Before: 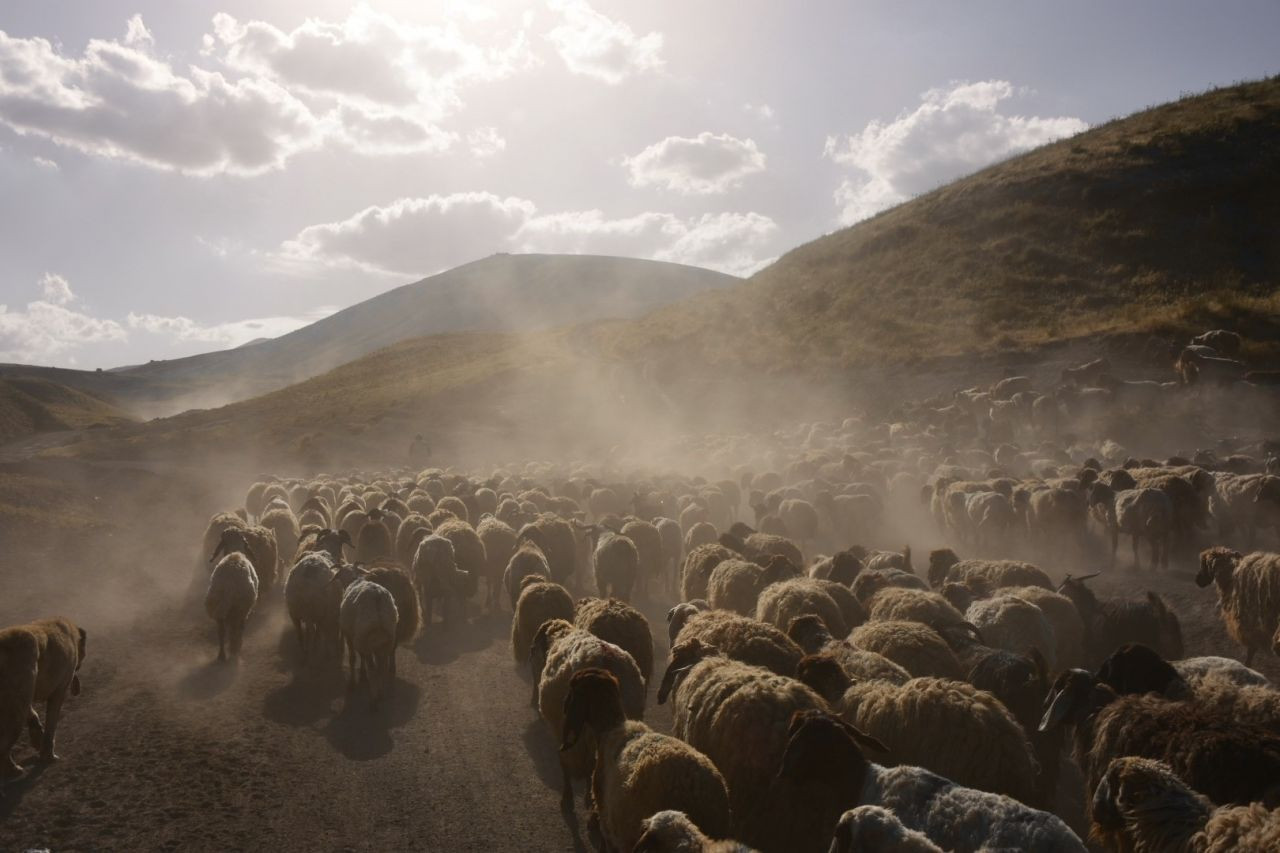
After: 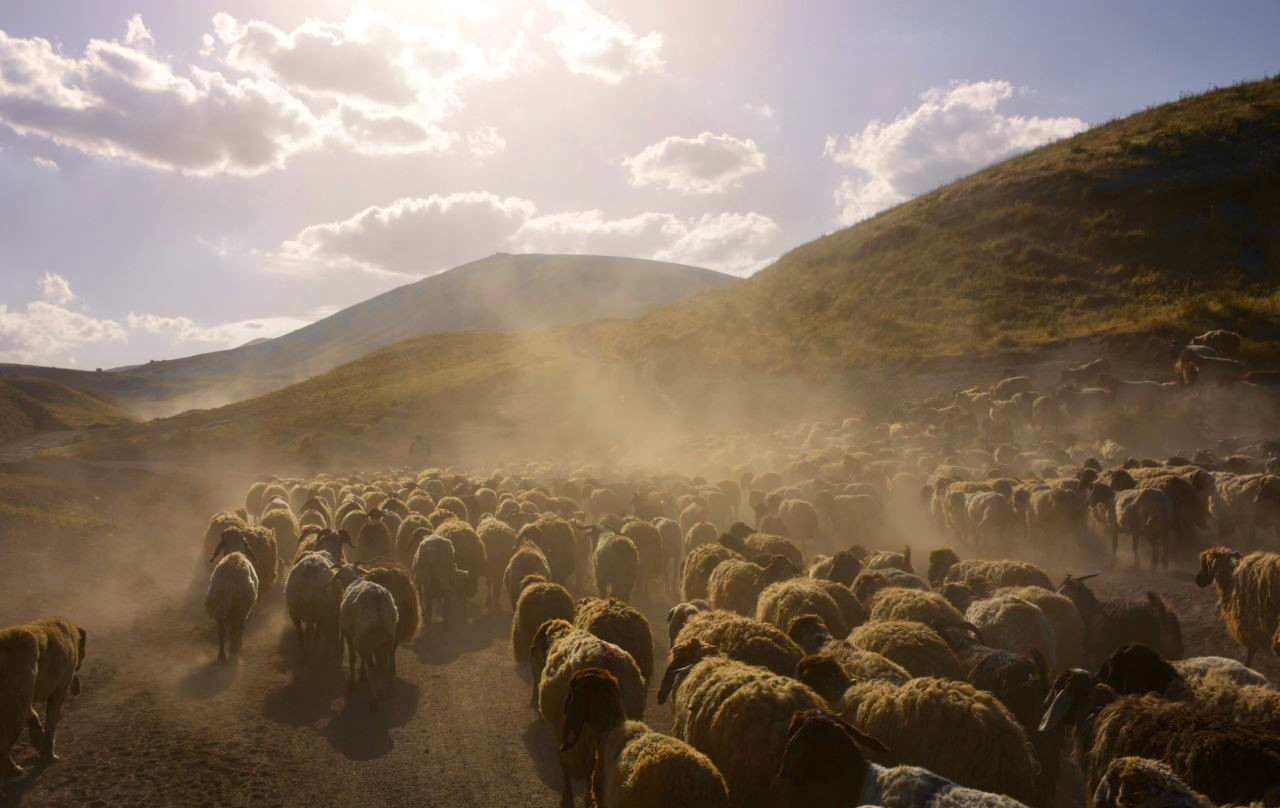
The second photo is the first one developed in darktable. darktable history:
color balance rgb: perceptual saturation grading › global saturation 25.53%, global vibrance 29.432%
crop and rotate: top 0.011%, bottom 5.243%
velvia: on, module defaults
local contrast: highlights 101%, shadows 99%, detail 120%, midtone range 0.2
